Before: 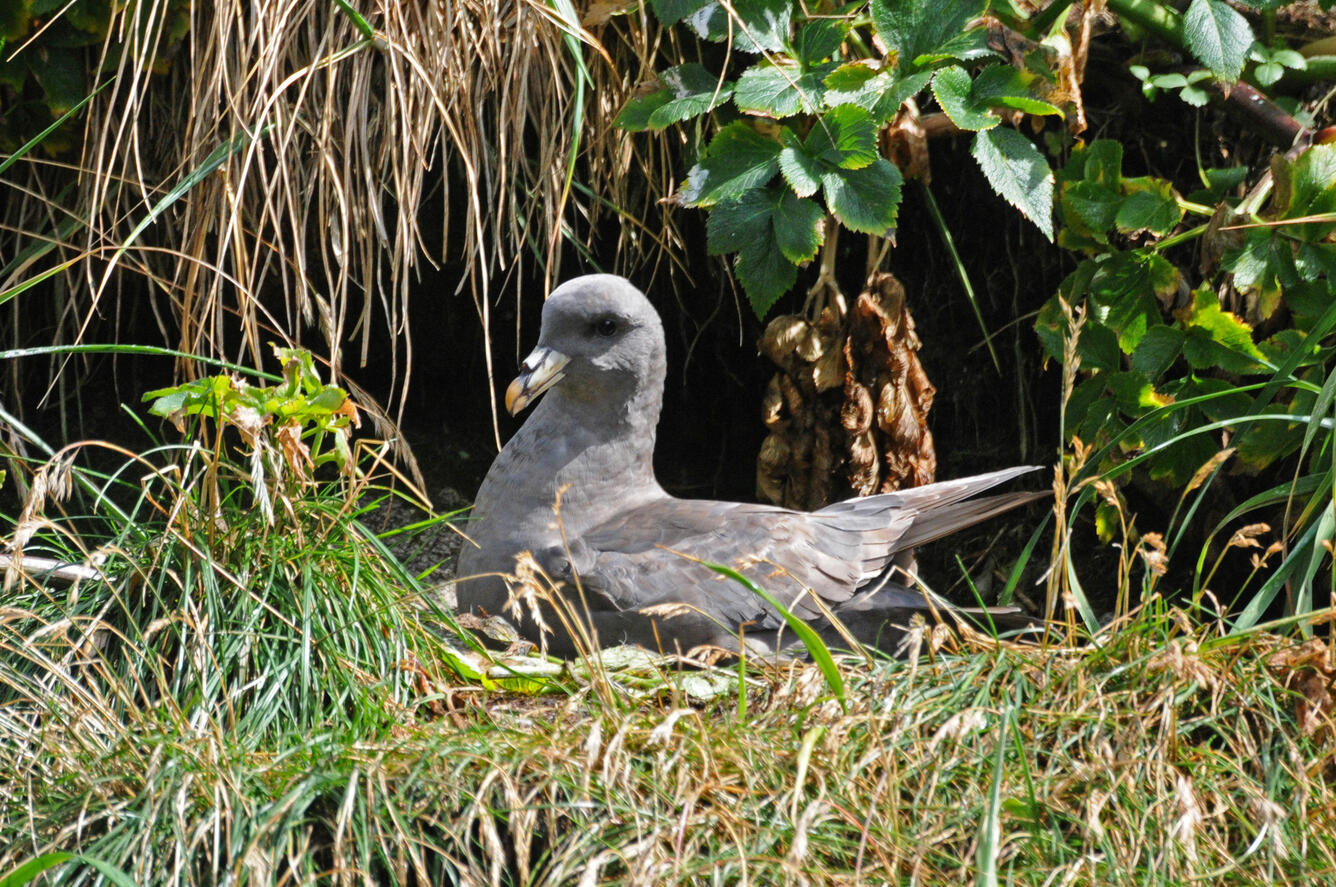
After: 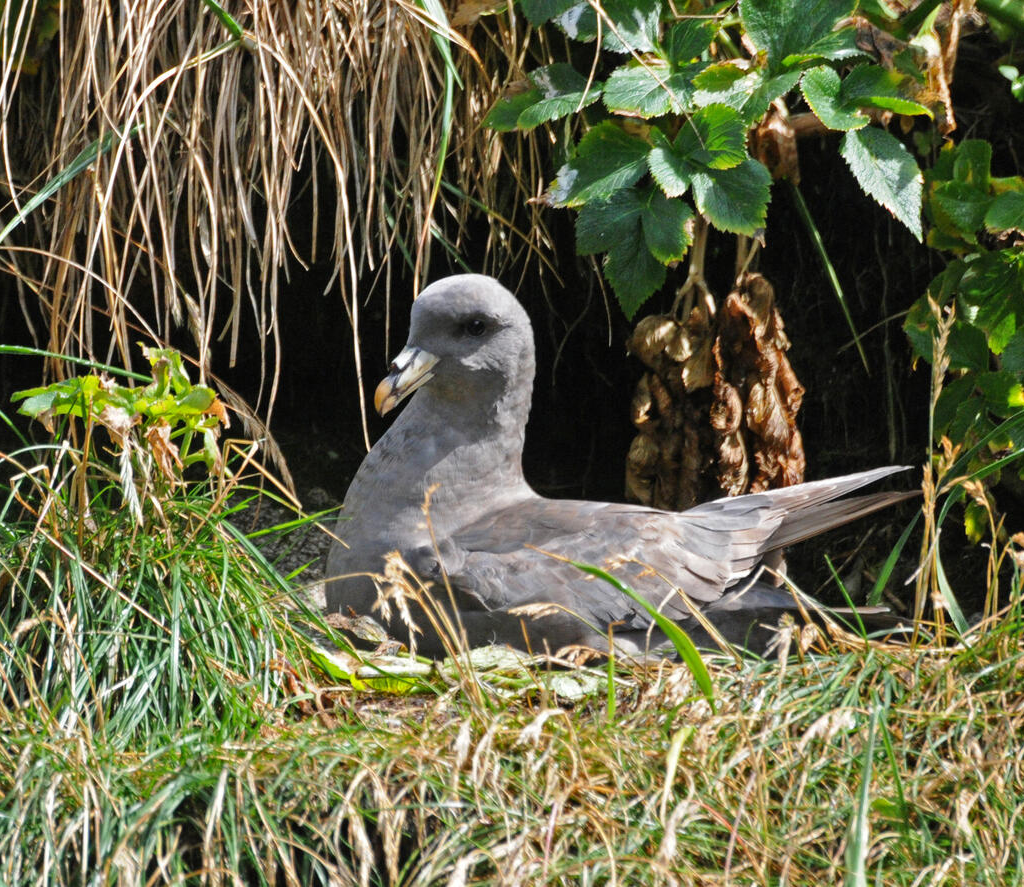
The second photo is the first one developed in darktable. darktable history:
crop: left 9.851%, right 12.728%
